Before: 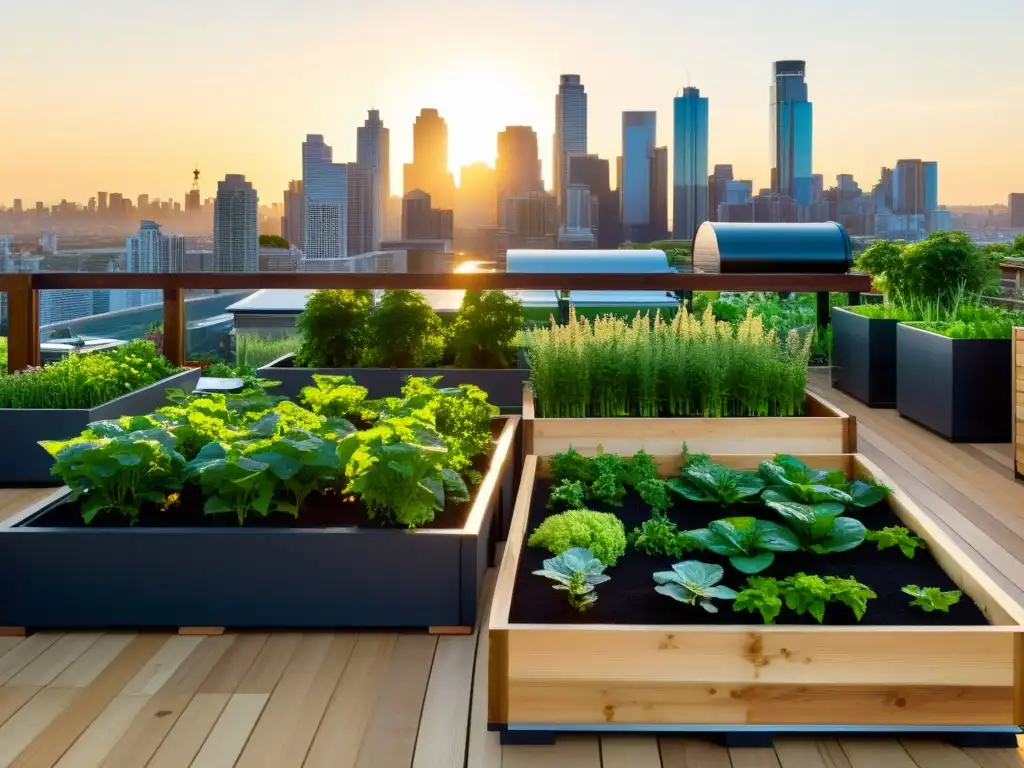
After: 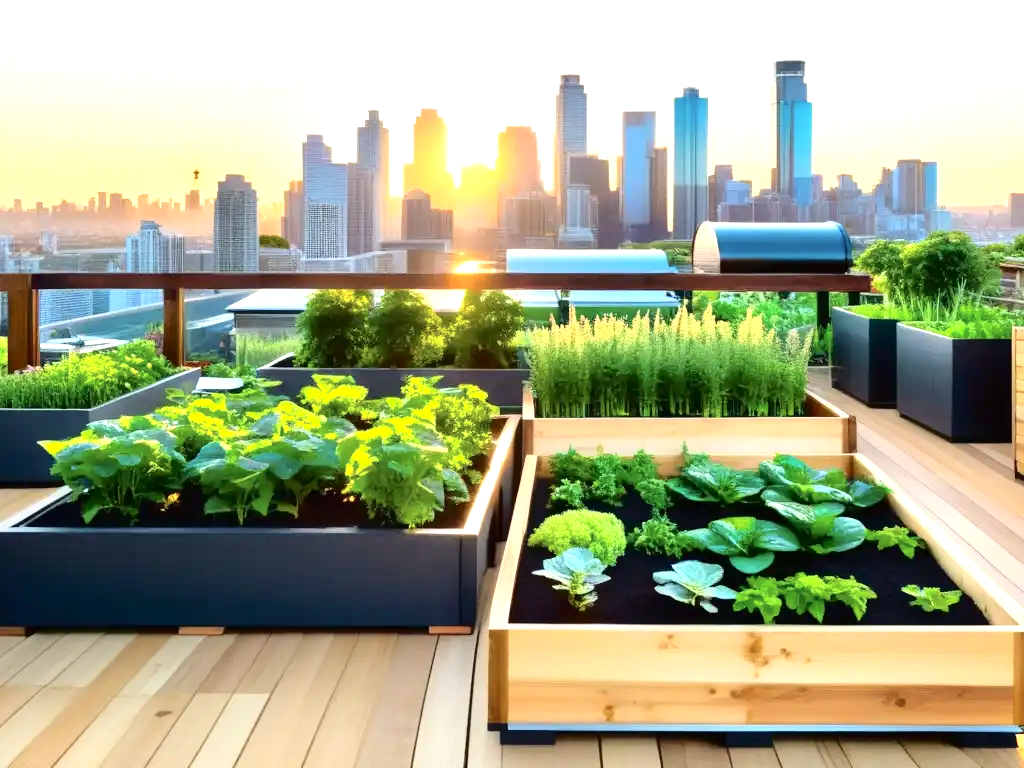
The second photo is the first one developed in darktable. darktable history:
tone curve: curves: ch0 [(0, 0) (0.003, 0.015) (0.011, 0.019) (0.025, 0.027) (0.044, 0.041) (0.069, 0.055) (0.1, 0.079) (0.136, 0.099) (0.177, 0.149) (0.224, 0.216) (0.277, 0.292) (0.335, 0.383) (0.399, 0.474) (0.468, 0.556) (0.543, 0.632) (0.623, 0.711) (0.709, 0.789) (0.801, 0.871) (0.898, 0.944) (1, 1)], color space Lab, independent channels, preserve colors none
exposure: exposure 0.95 EV, compensate highlight preservation false
